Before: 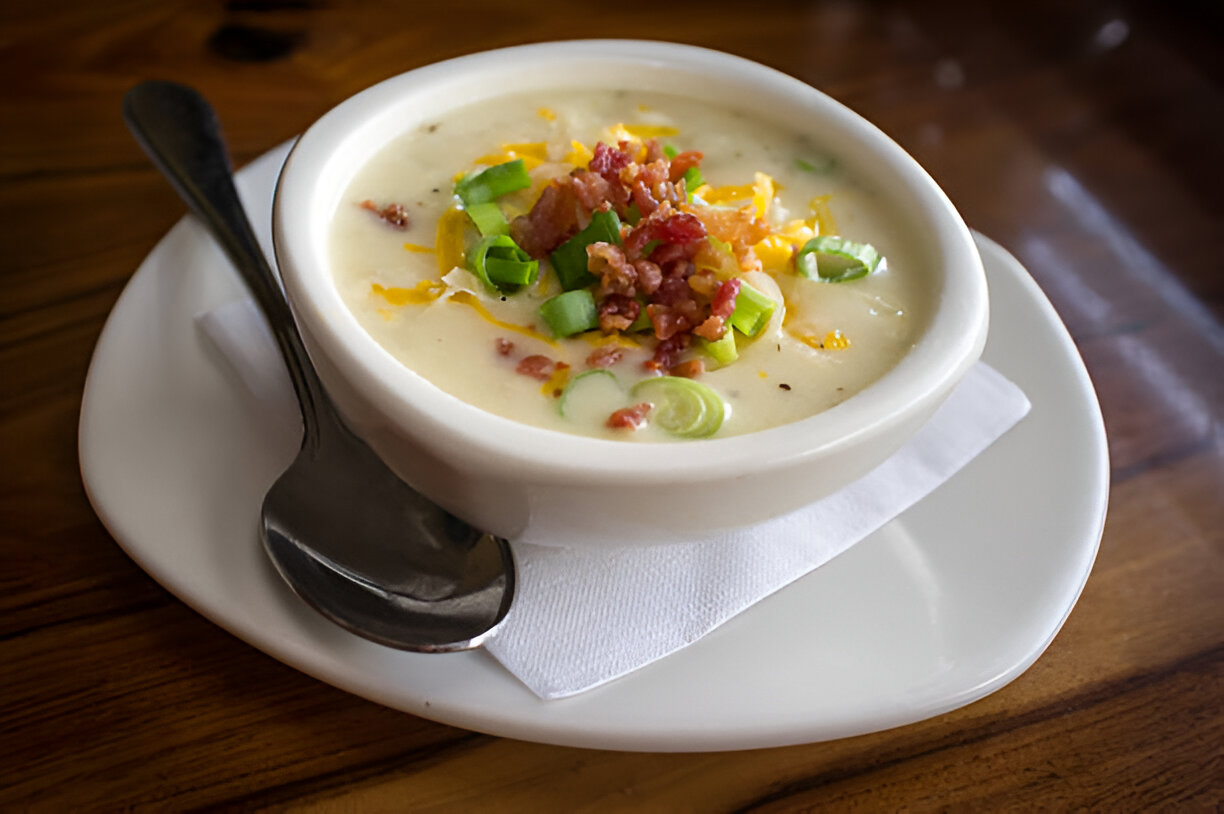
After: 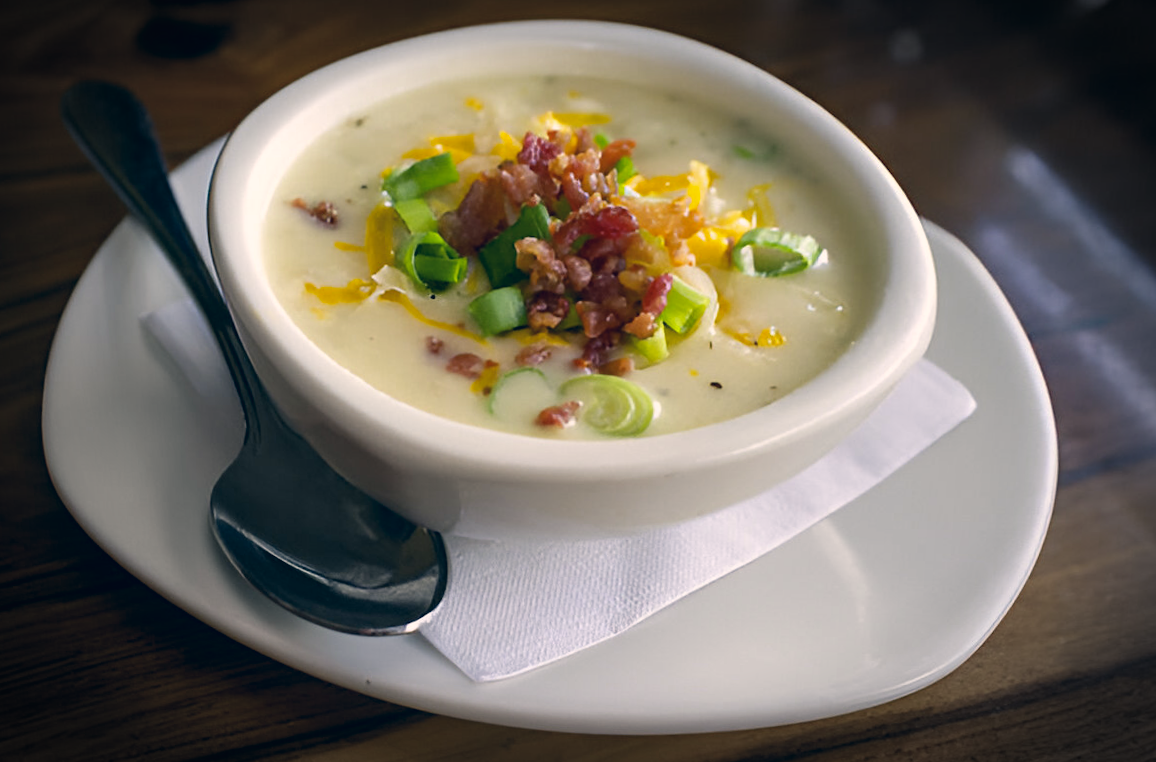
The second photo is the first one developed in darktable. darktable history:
rotate and perspective: rotation 0.062°, lens shift (vertical) 0.115, lens shift (horizontal) -0.133, crop left 0.047, crop right 0.94, crop top 0.061, crop bottom 0.94
color correction: highlights a* 10.32, highlights b* 14.66, shadows a* -9.59, shadows b* -15.02
white balance: red 0.925, blue 1.046
vignetting: fall-off start 79.43%, saturation -0.649, width/height ratio 1.327, unbound false
